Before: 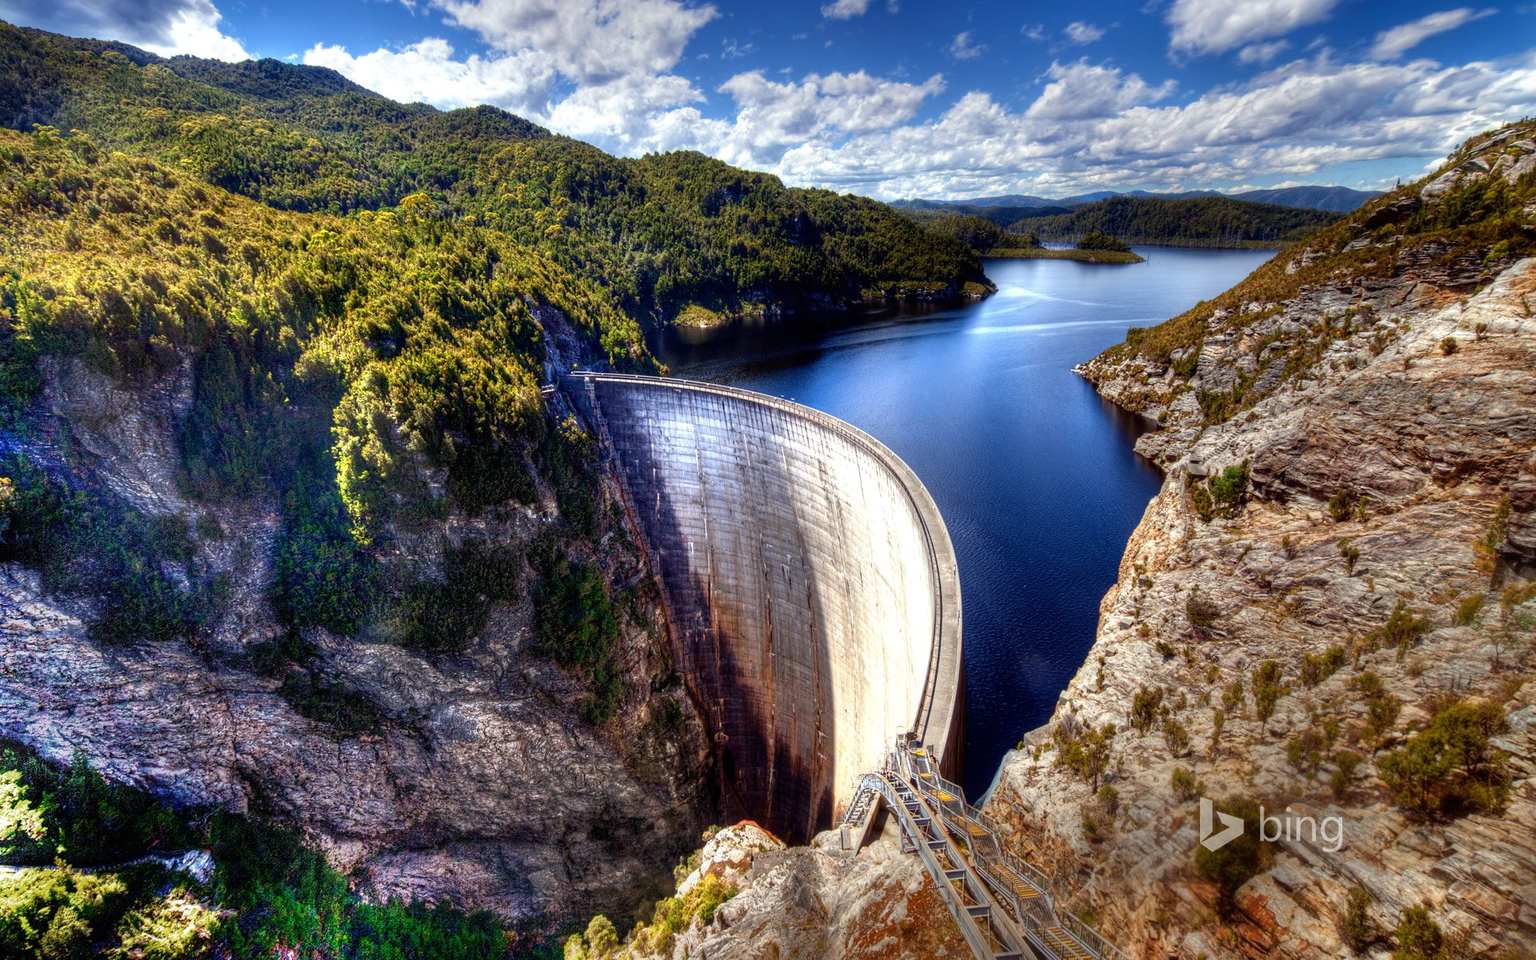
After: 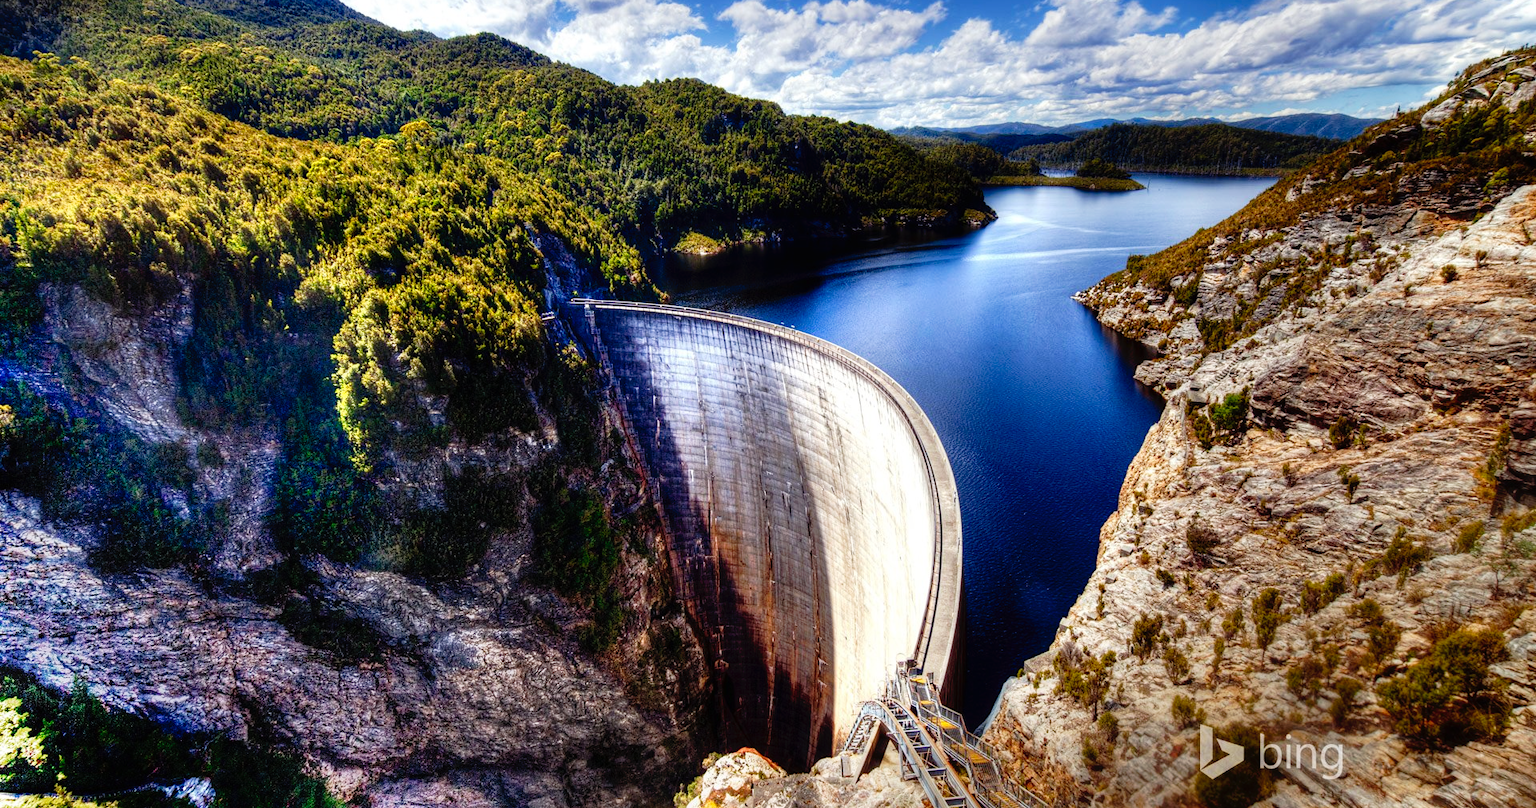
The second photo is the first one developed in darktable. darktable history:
tone curve: curves: ch0 [(0, 0) (0.003, 0.007) (0.011, 0.01) (0.025, 0.018) (0.044, 0.028) (0.069, 0.034) (0.1, 0.04) (0.136, 0.051) (0.177, 0.104) (0.224, 0.161) (0.277, 0.234) (0.335, 0.316) (0.399, 0.41) (0.468, 0.487) (0.543, 0.577) (0.623, 0.679) (0.709, 0.769) (0.801, 0.854) (0.898, 0.922) (1, 1)], preserve colors none
crop: top 7.592%, bottom 8.231%
